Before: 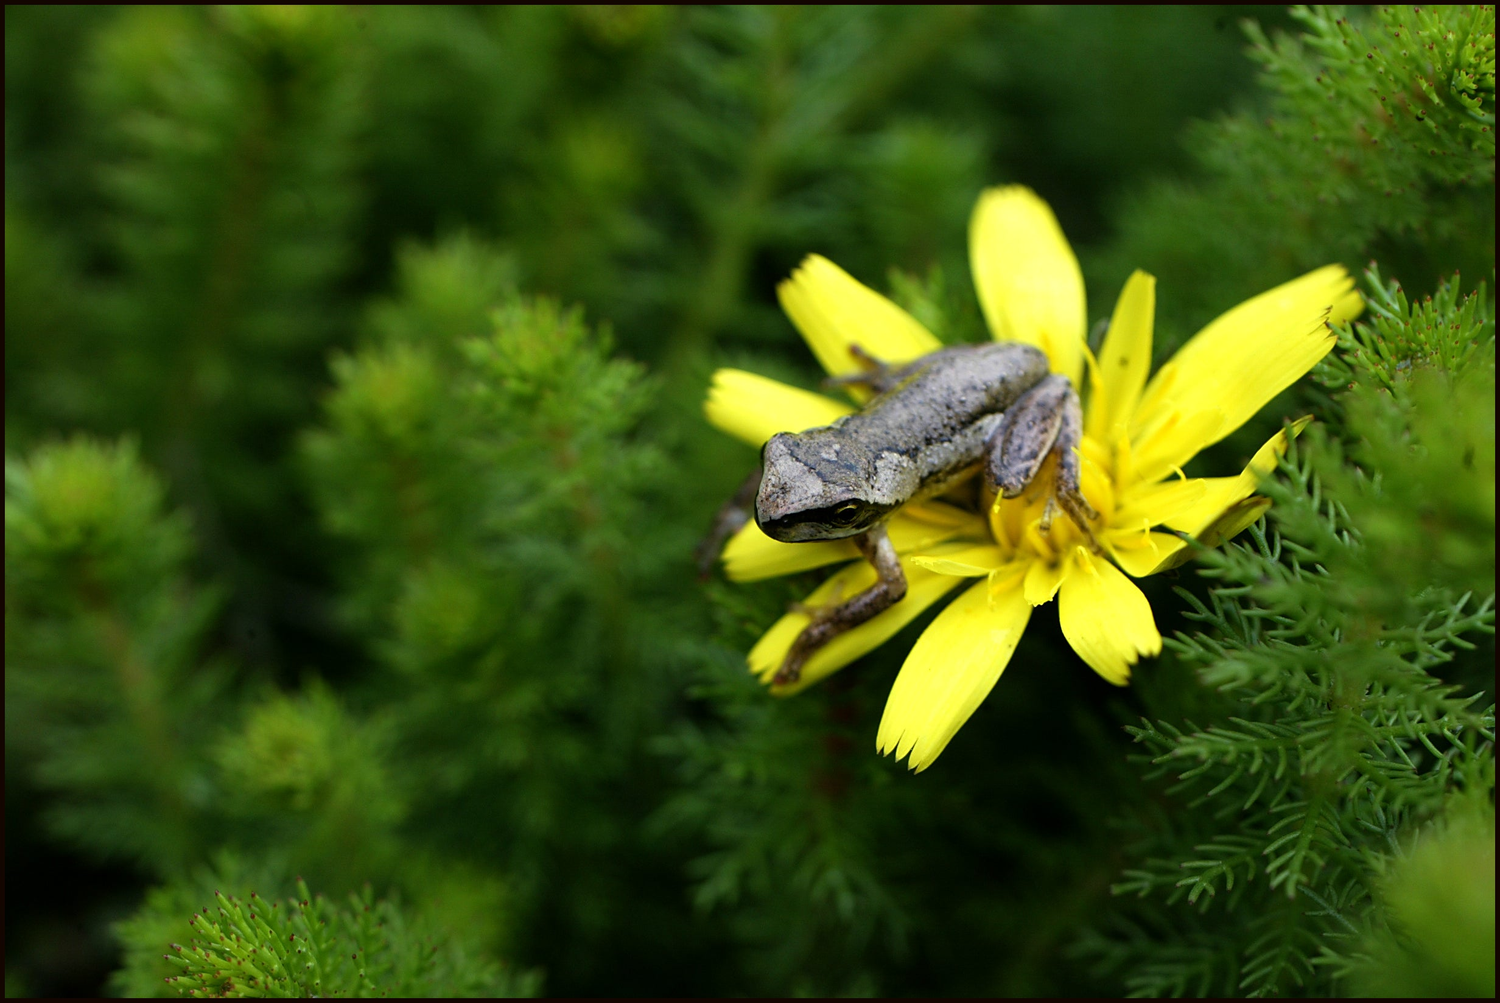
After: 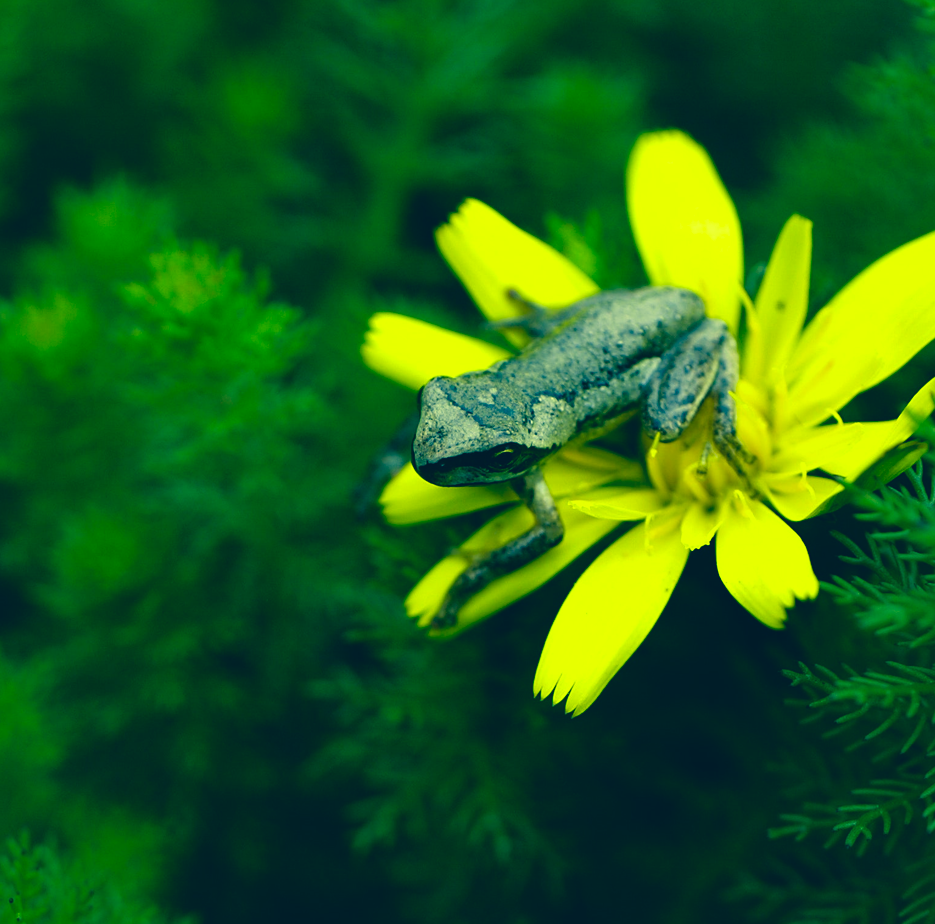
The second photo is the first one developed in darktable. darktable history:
crop and rotate: left 22.918%, top 5.629%, right 14.711%, bottom 2.247%
color correction: highlights a* -15.58, highlights b* 40, shadows a* -40, shadows b* -26.18
